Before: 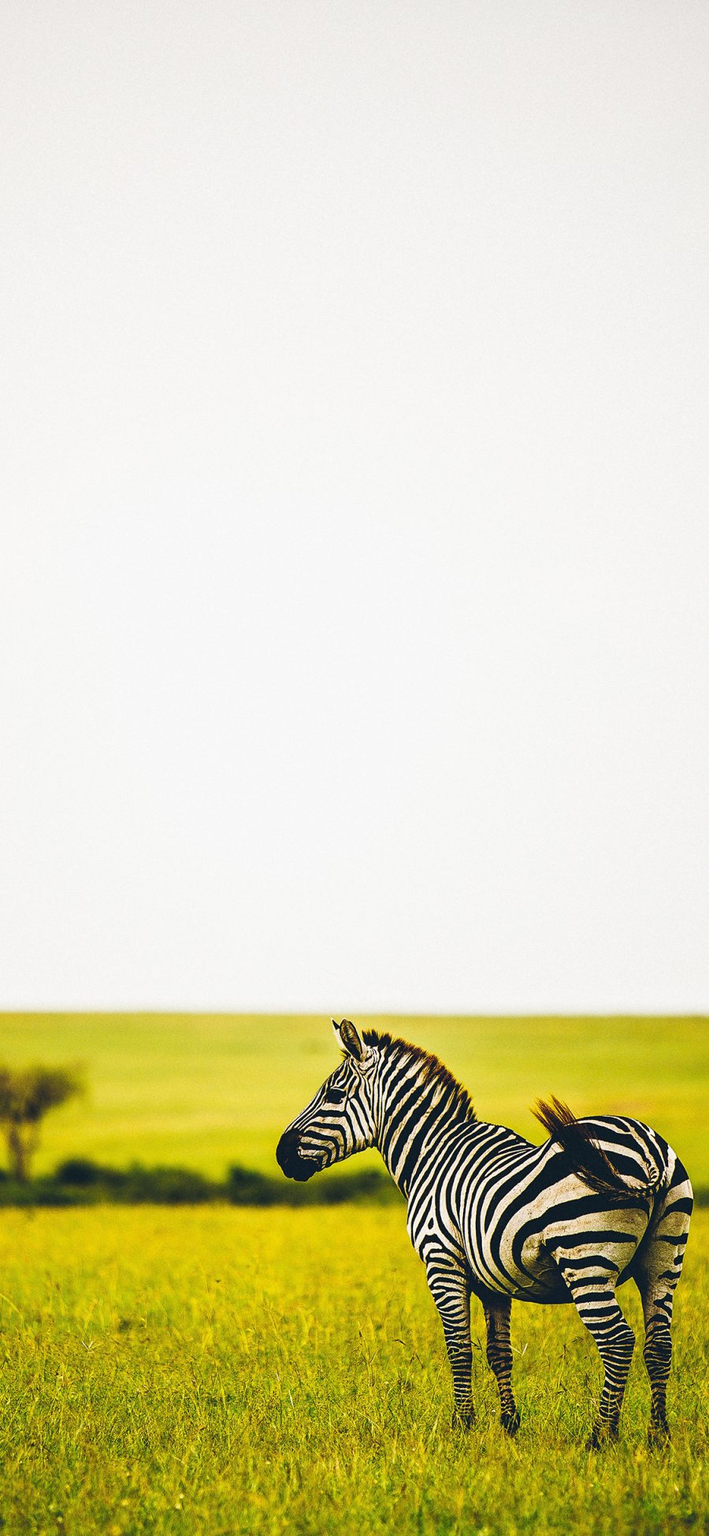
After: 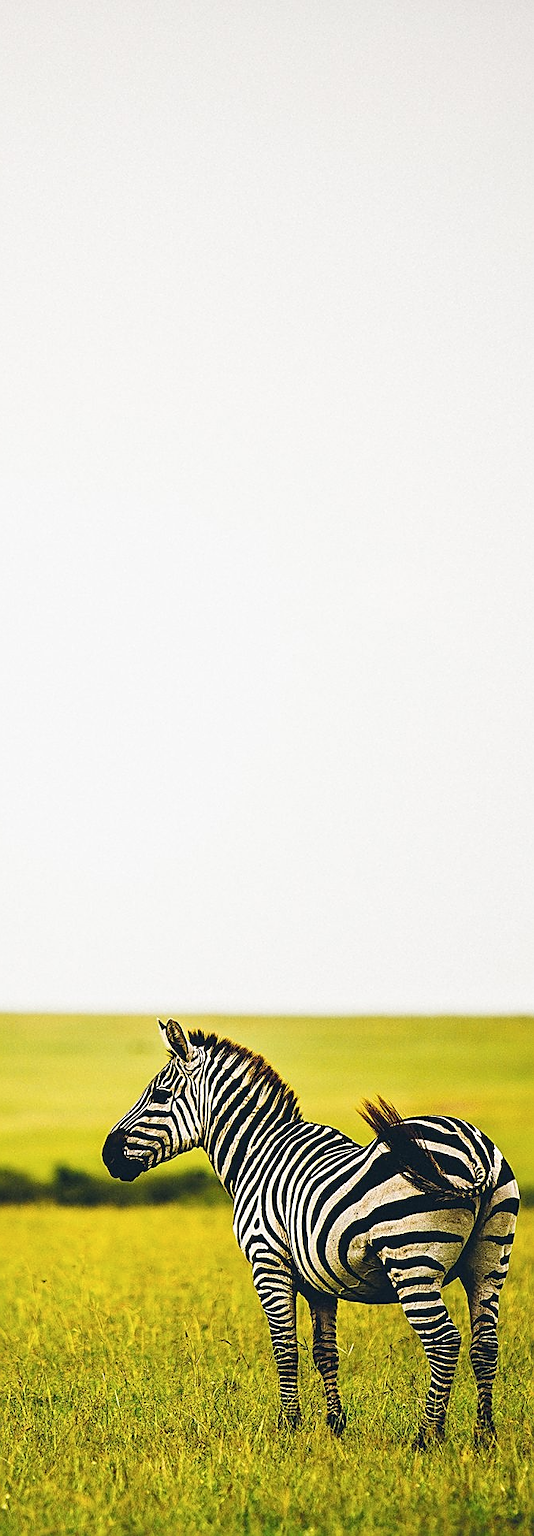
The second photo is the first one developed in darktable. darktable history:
crop and rotate: left 24.6%
contrast brightness saturation: saturation -0.05
sharpen: on, module defaults
